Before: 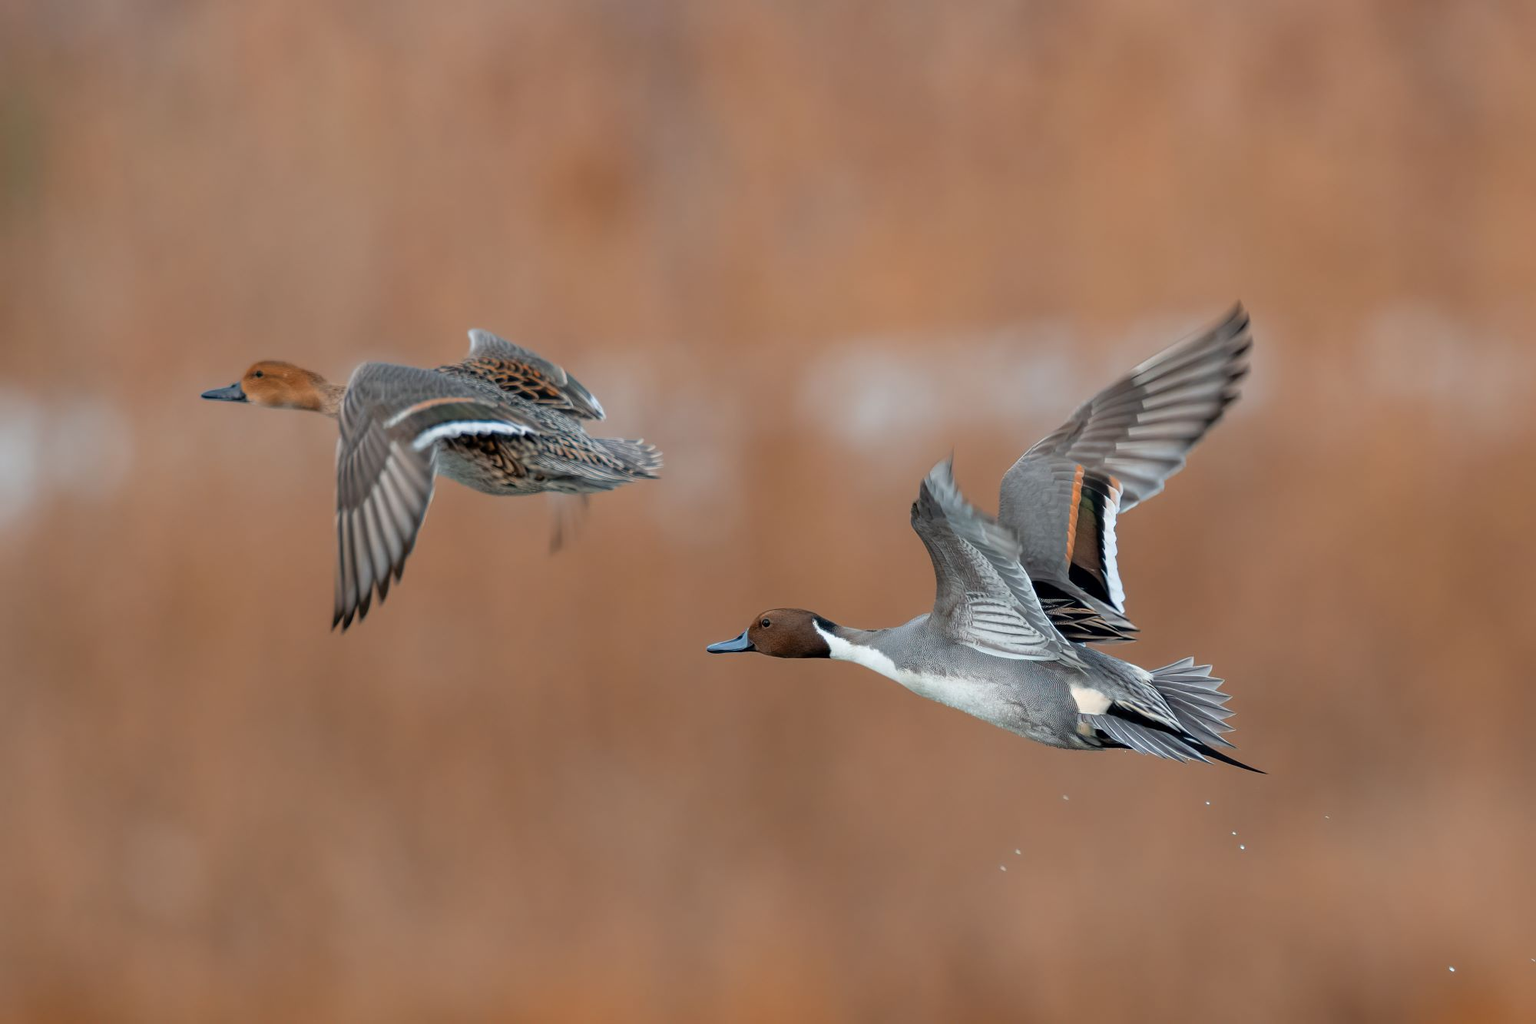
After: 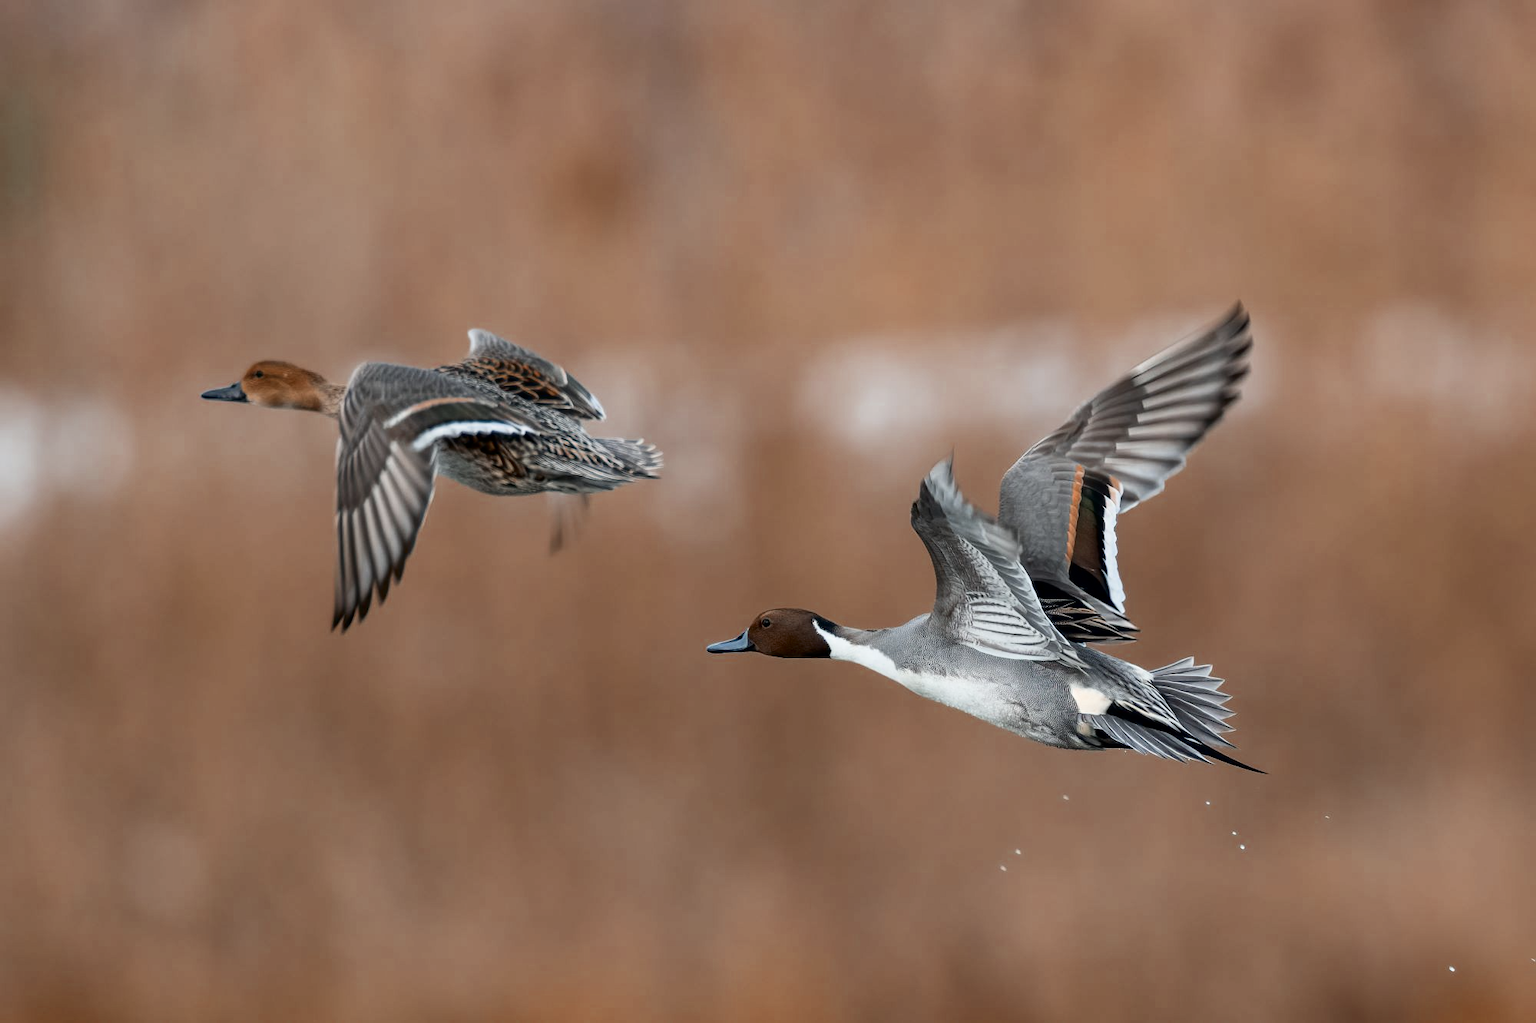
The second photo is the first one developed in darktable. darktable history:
white balance: red 1, blue 1
color zones: curves: ch0 [(0, 0.5) (0.125, 0.4) (0.25, 0.5) (0.375, 0.4) (0.5, 0.4) (0.625, 0.35) (0.75, 0.35) (0.875, 0.5)]; ch1 [(0, 0.35) (0.125, 0.45) (0.25, 0.35) (0.375, 0.35) (0.5, 0.35) (0.625, 0.35) (0.75, 0.45) (0.875, 0.35)]; ch2 [(0, 0.6) (0.125, 0.5) (0.25, 0.5) (0.375, 0.6) (0.5, 0.6) (0.625, 0.5) (0.75, 0.5) (0.875, 0.5)]
contrast brightness saturation: contrast 0.28
